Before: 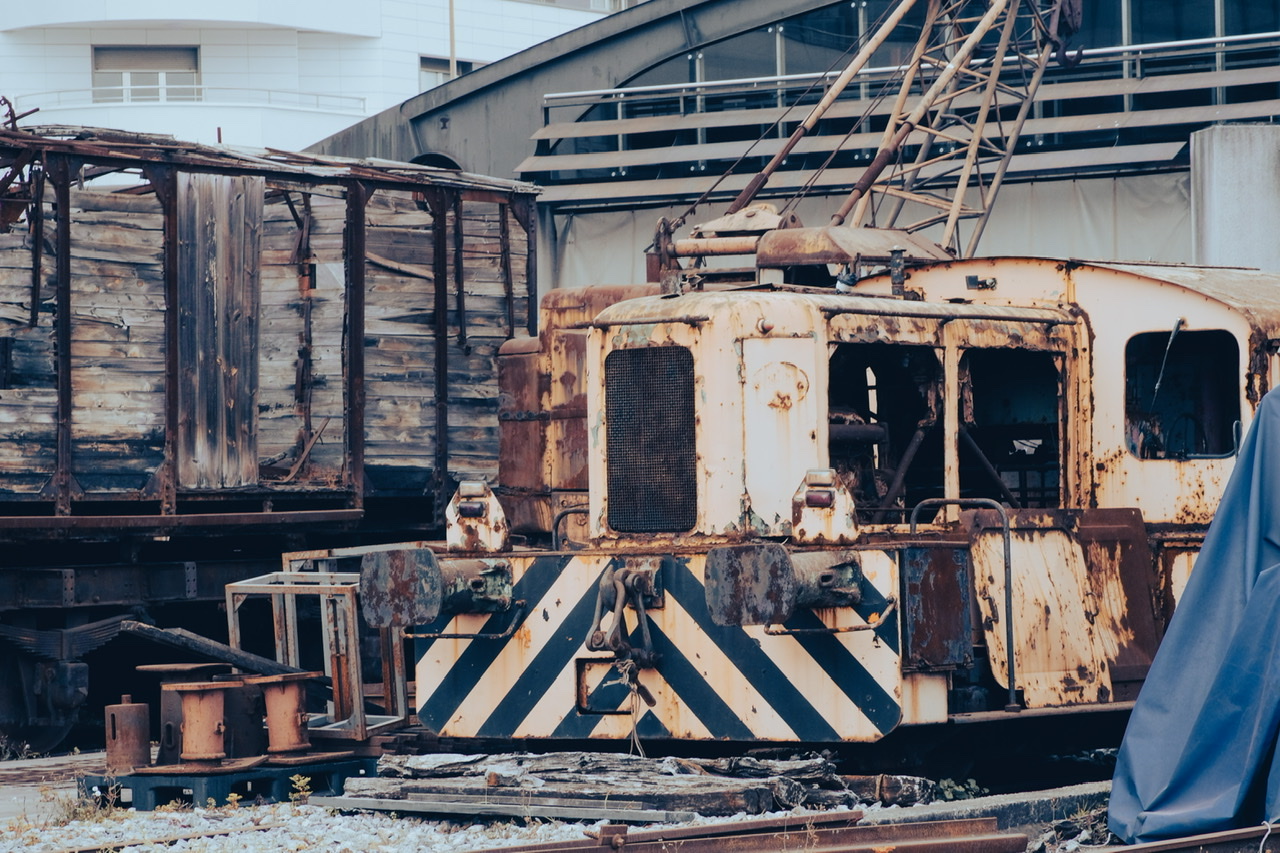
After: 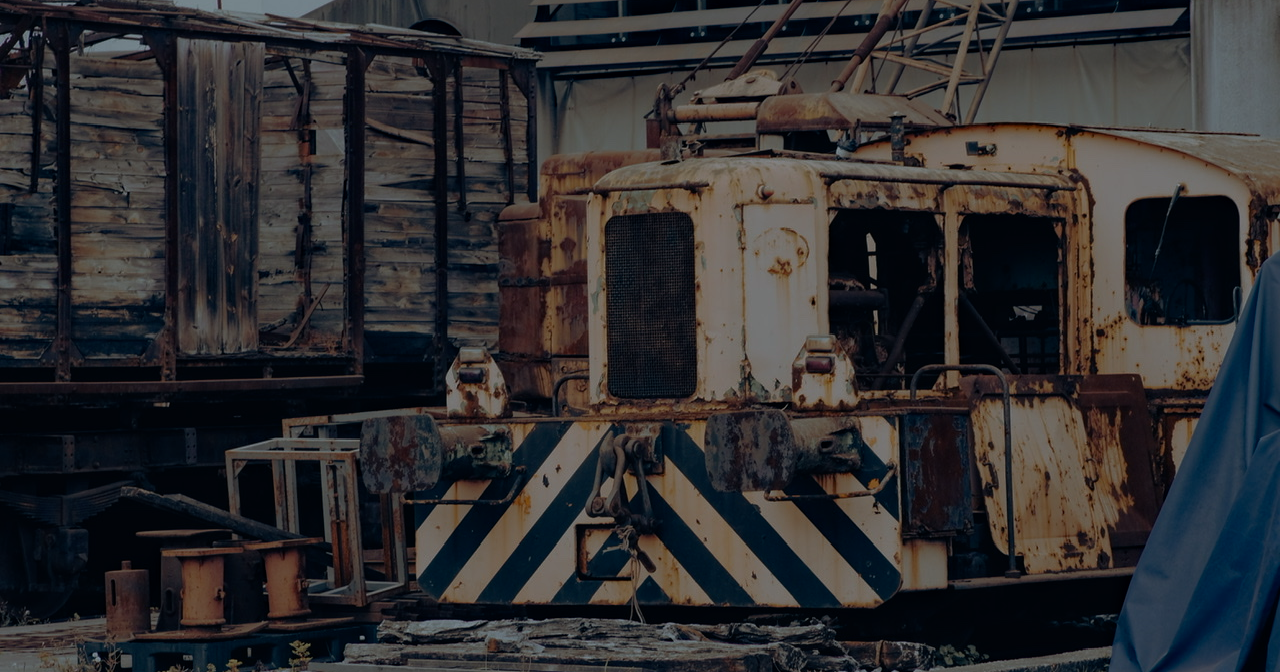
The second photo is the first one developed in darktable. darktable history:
crop and rotate: top 15.8%, bottom 5.314%
color balance rgb: shadows lift › chroma 0.822%, shadows lift › hue 114.71°, perceptual saturation grading › global saturation 9.877%, global vibrance 2.972%
tone equalizer: -8 EV -1.99 EV, -7 EV -2 EV, -6 EV -1.96 EV, -5 EV -1.99 EV, -4 EV -1.98 EV, -3 EV -1.98 EV, -2 EV -1.99 EV, -1 EV -1.62 EV, +0 EV -1.99 EV, edges refinement/feathering 500, mask exposure compensation -1.57 EV, preserve details no
haze removal: compatibility mode true, adaptive false
